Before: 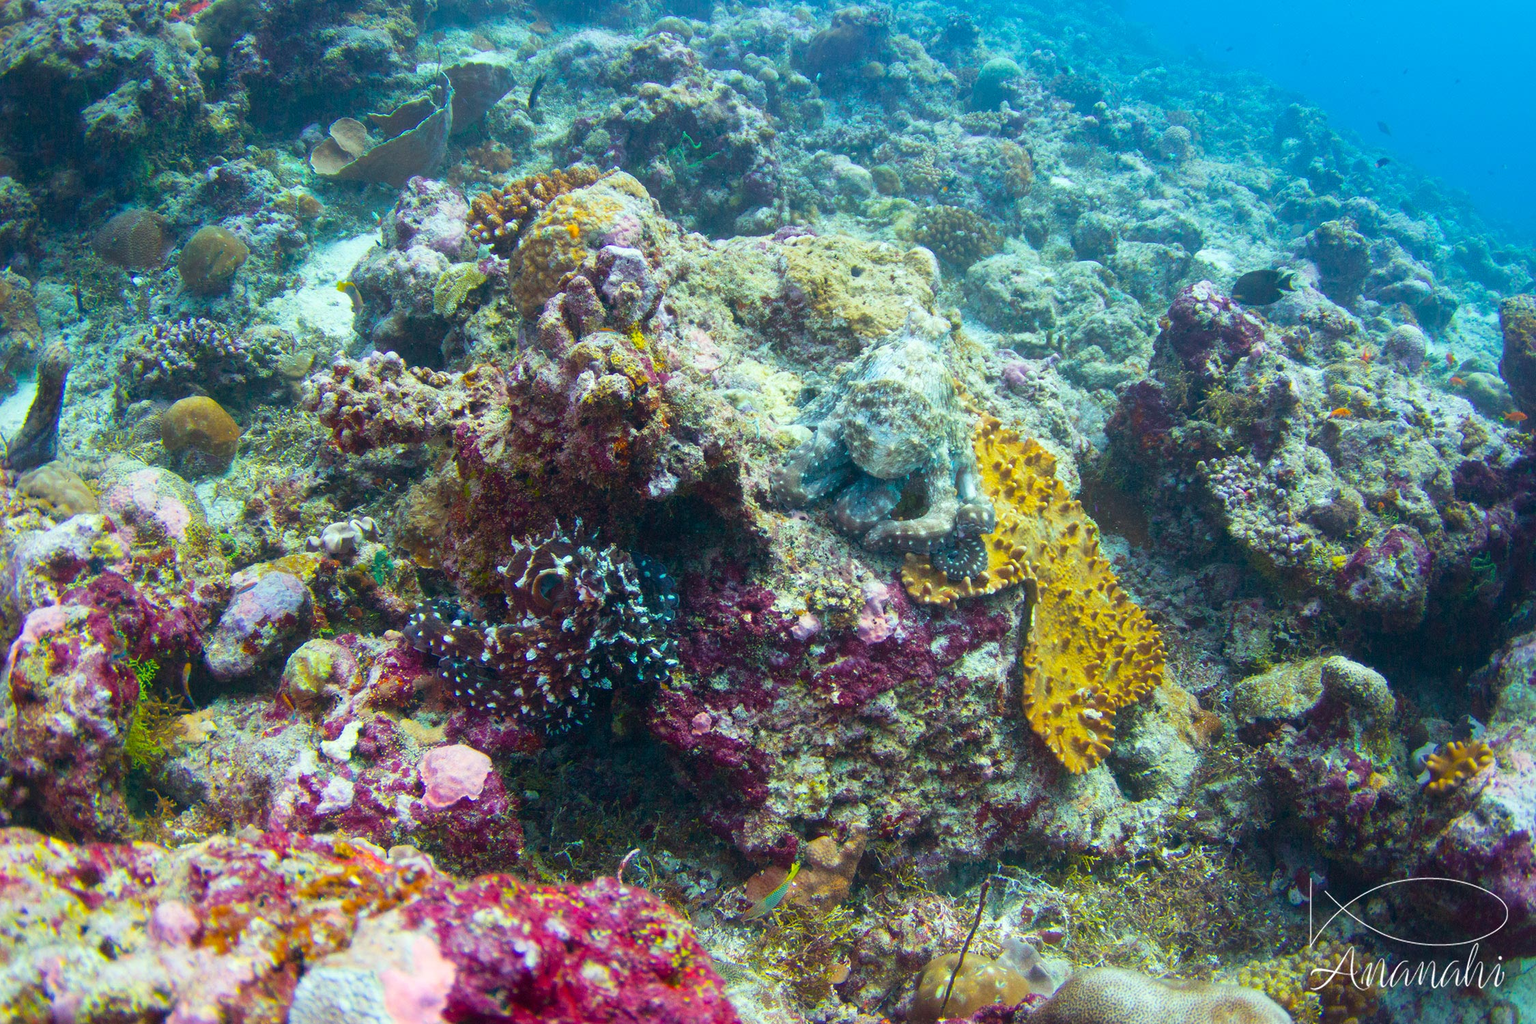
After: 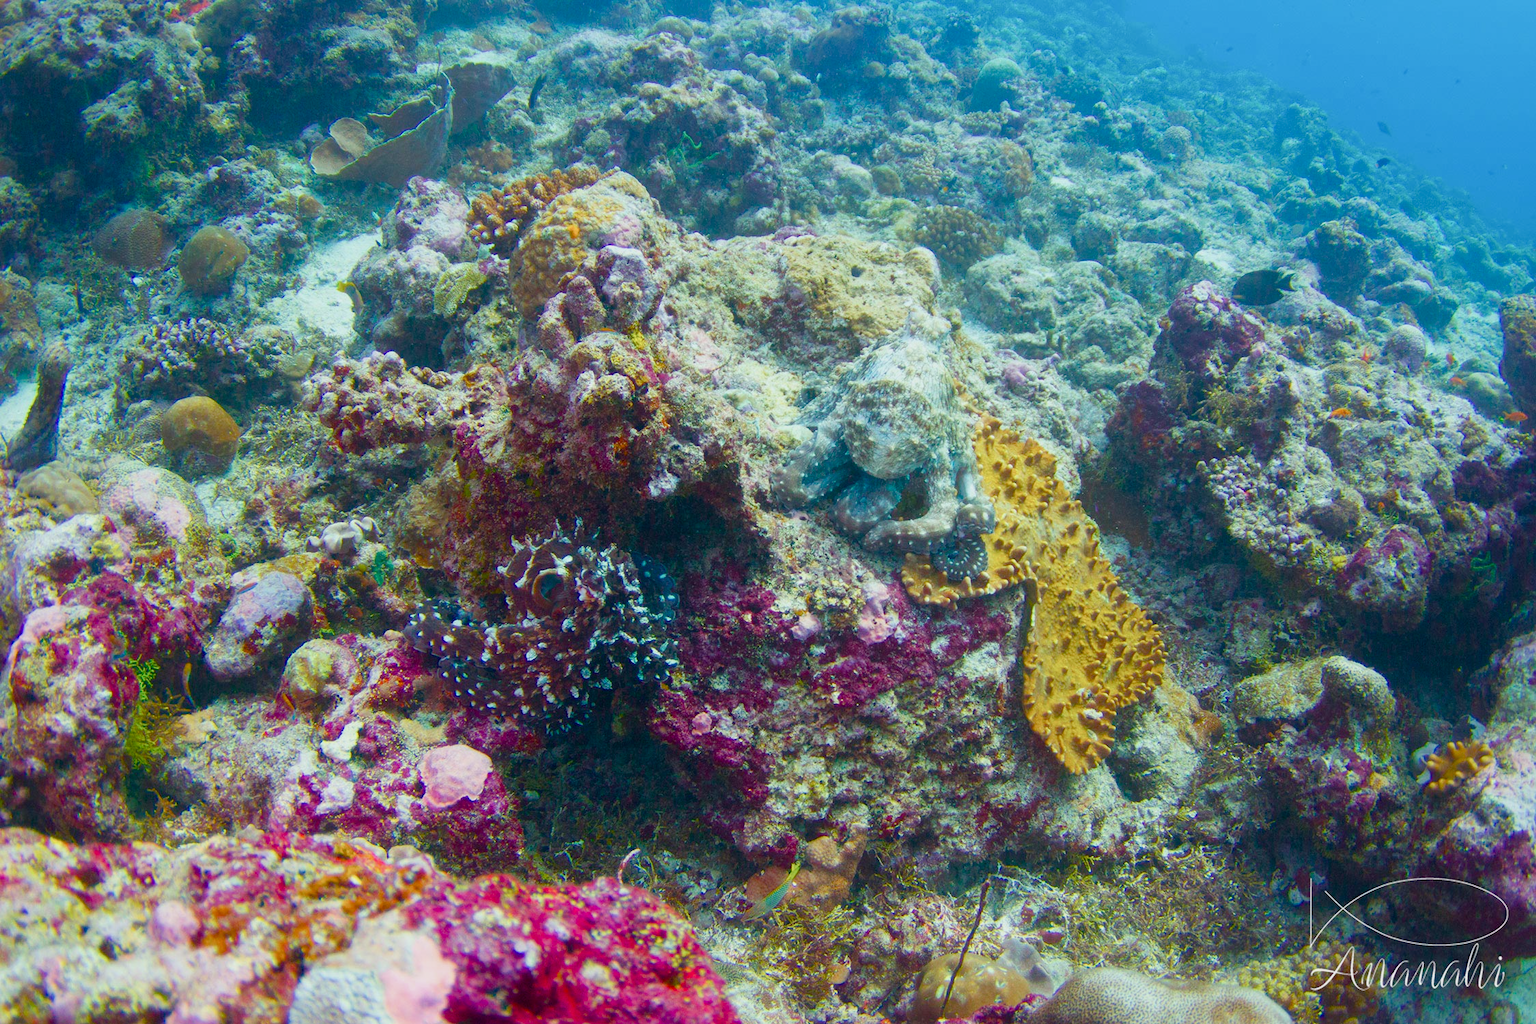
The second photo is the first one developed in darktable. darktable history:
color balance rgb: linear chroma grading › global chroma -15.447%, perceptual saturation grading › global saturation 20%, perceptual saturation grading › highlights -25.533%, perceptual saturation grading › shadows 50.532%, contrast -10.108%
